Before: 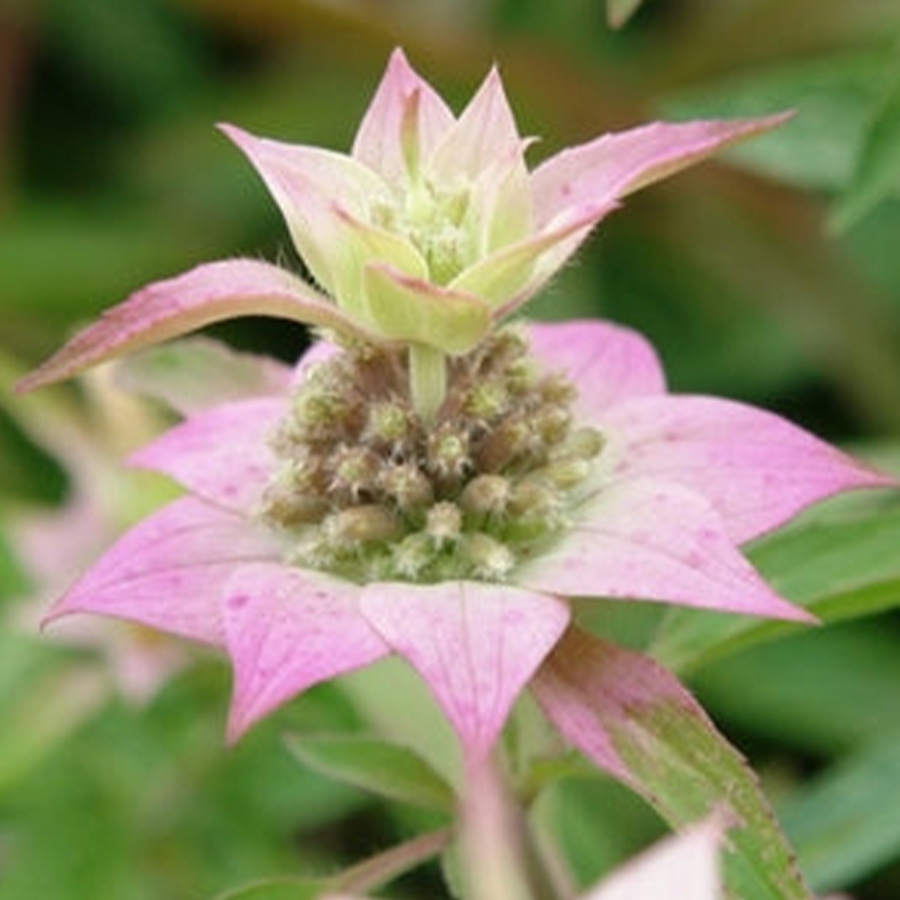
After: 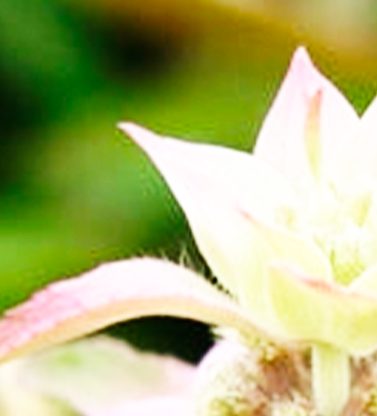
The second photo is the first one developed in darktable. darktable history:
crop and rotate: left 10.817%, top 0.062%, right 47.194%, bottom 53.626%
base curve: curves: ch0 [(0, 0) (0.007, 0.004) (0.027, 0.03) (0.046, 0.07) (0.207, 0.54) (0.442, 0.872) (0.673, 0.972) (1, 1)], preserve colors none
